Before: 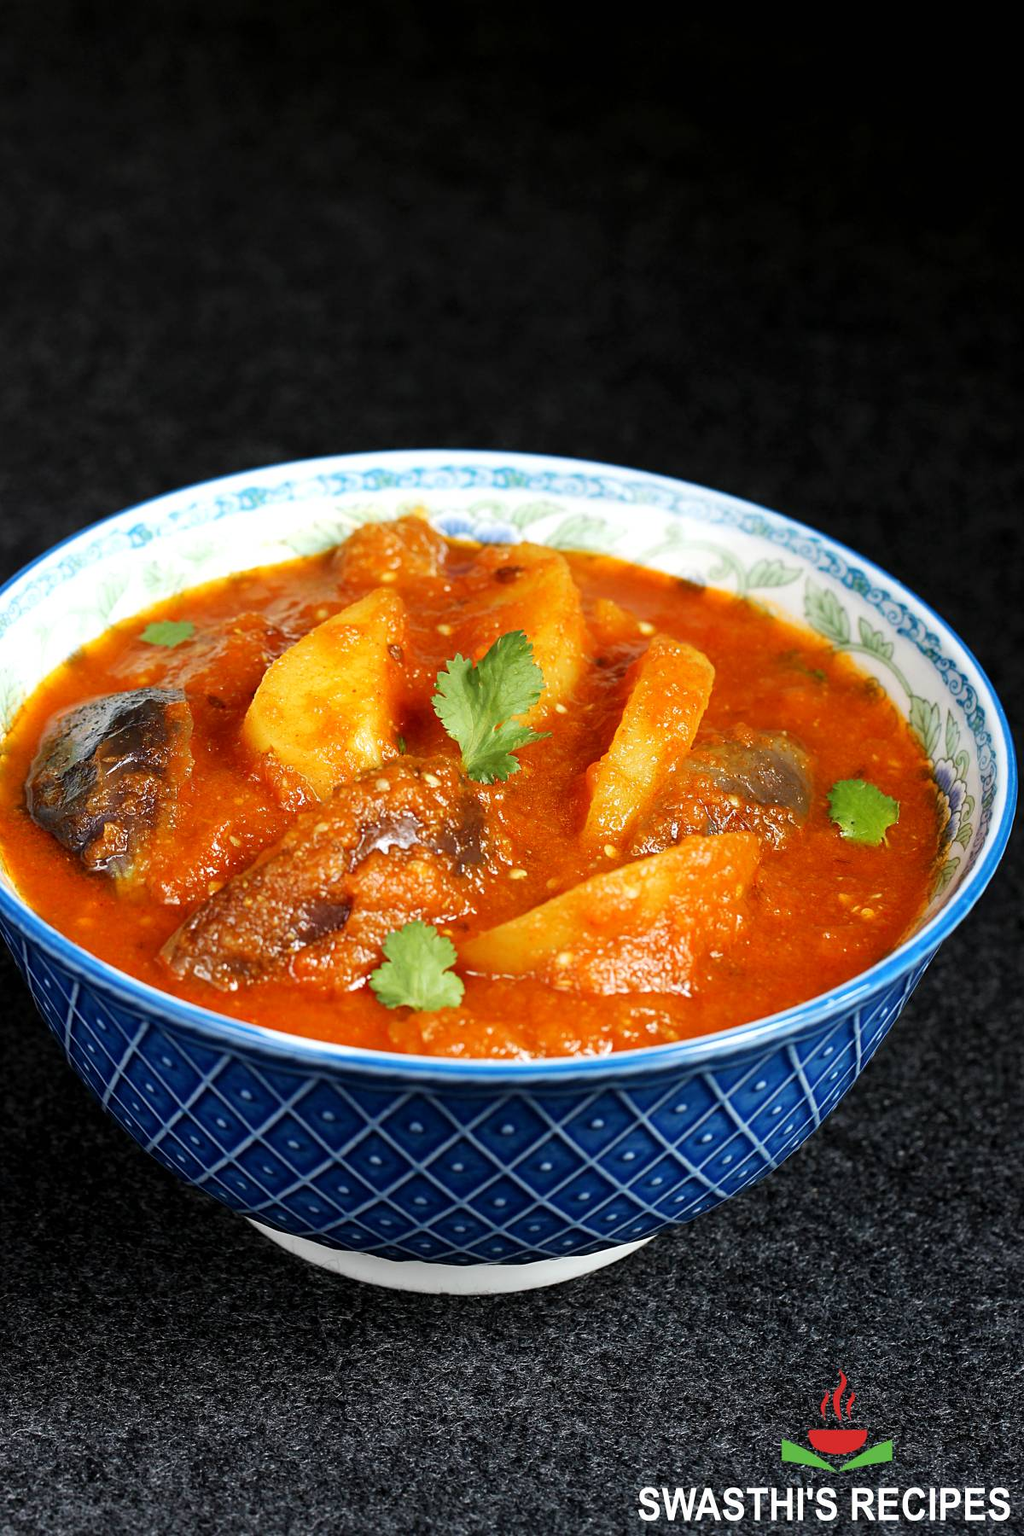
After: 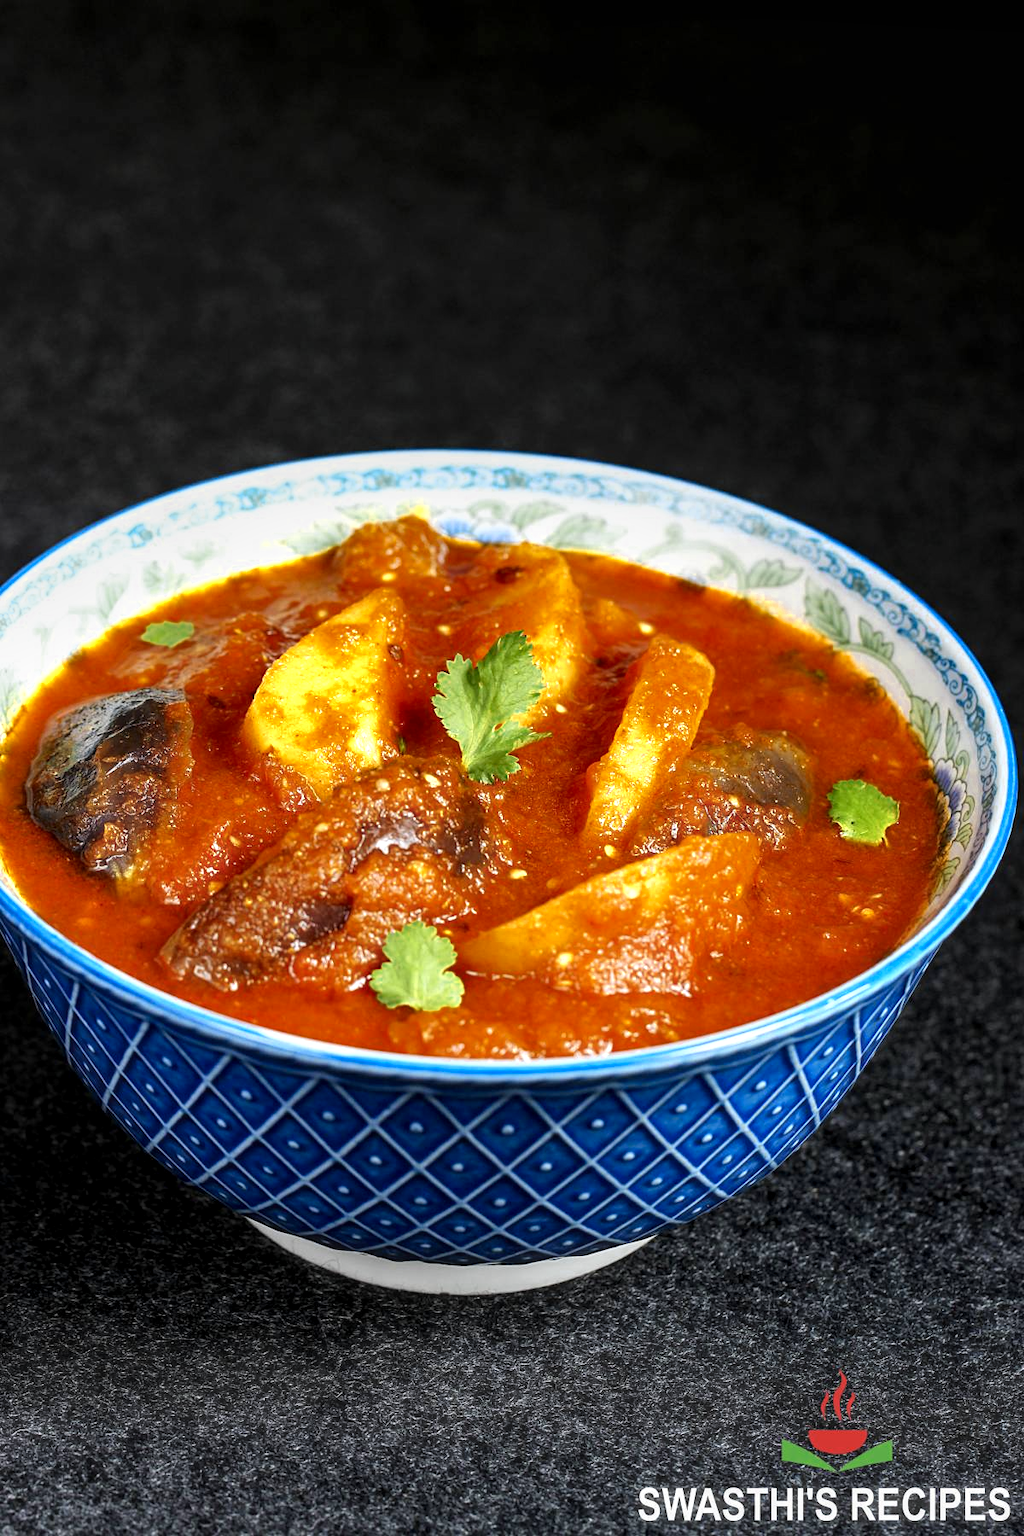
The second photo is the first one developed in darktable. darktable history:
local contrast: detail 130%
haze removal: strength -0.05
color zones: curves: ch0 [(0, 0.485) (0.178, 0.476) (0.261, 0.623) (0.411, 0.403) (0.708, 0.603) (0.934, 0.412)]; ch1 [(0.003, 0.485) (0.149, 0.496) (0.229, 0.584) (0.326, 0.551) (0.484, 0.262) (0.757, 0.643)]
